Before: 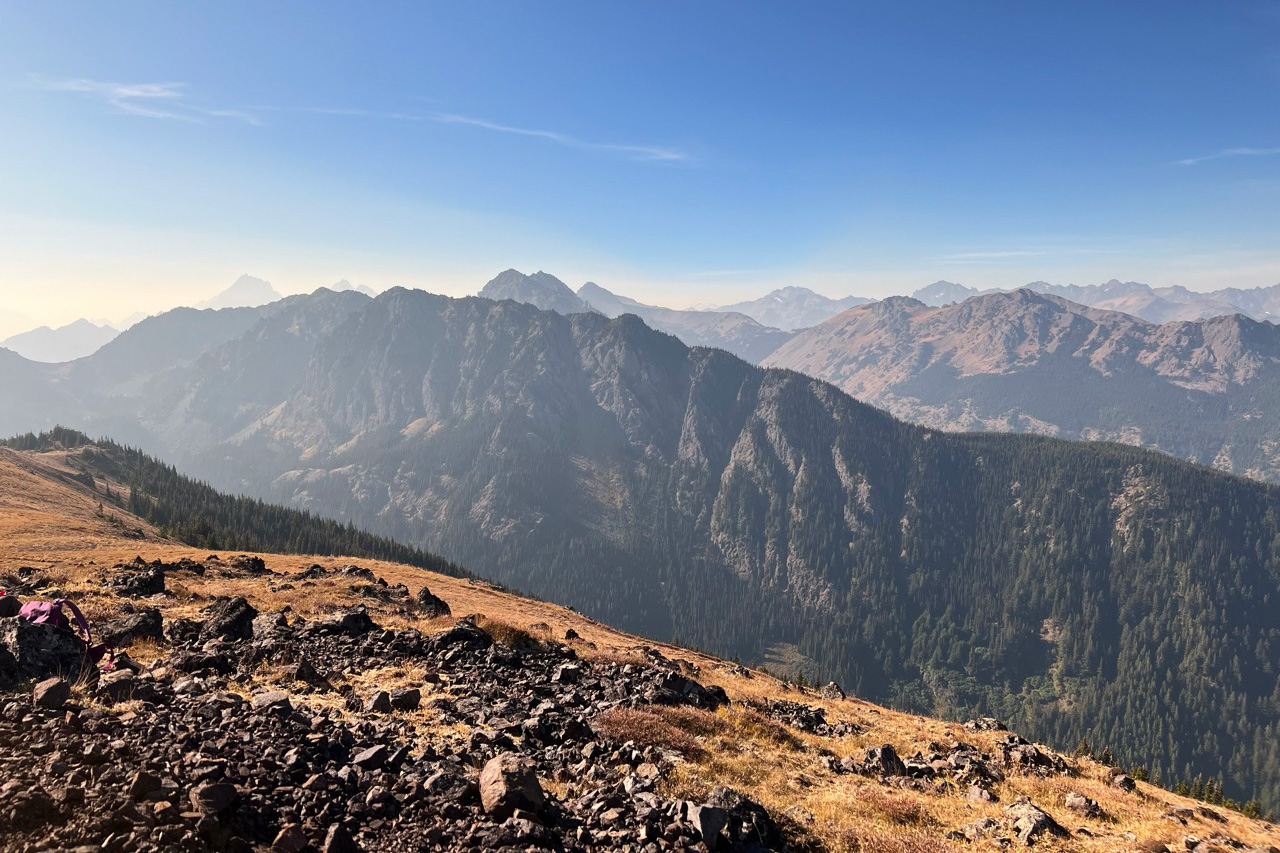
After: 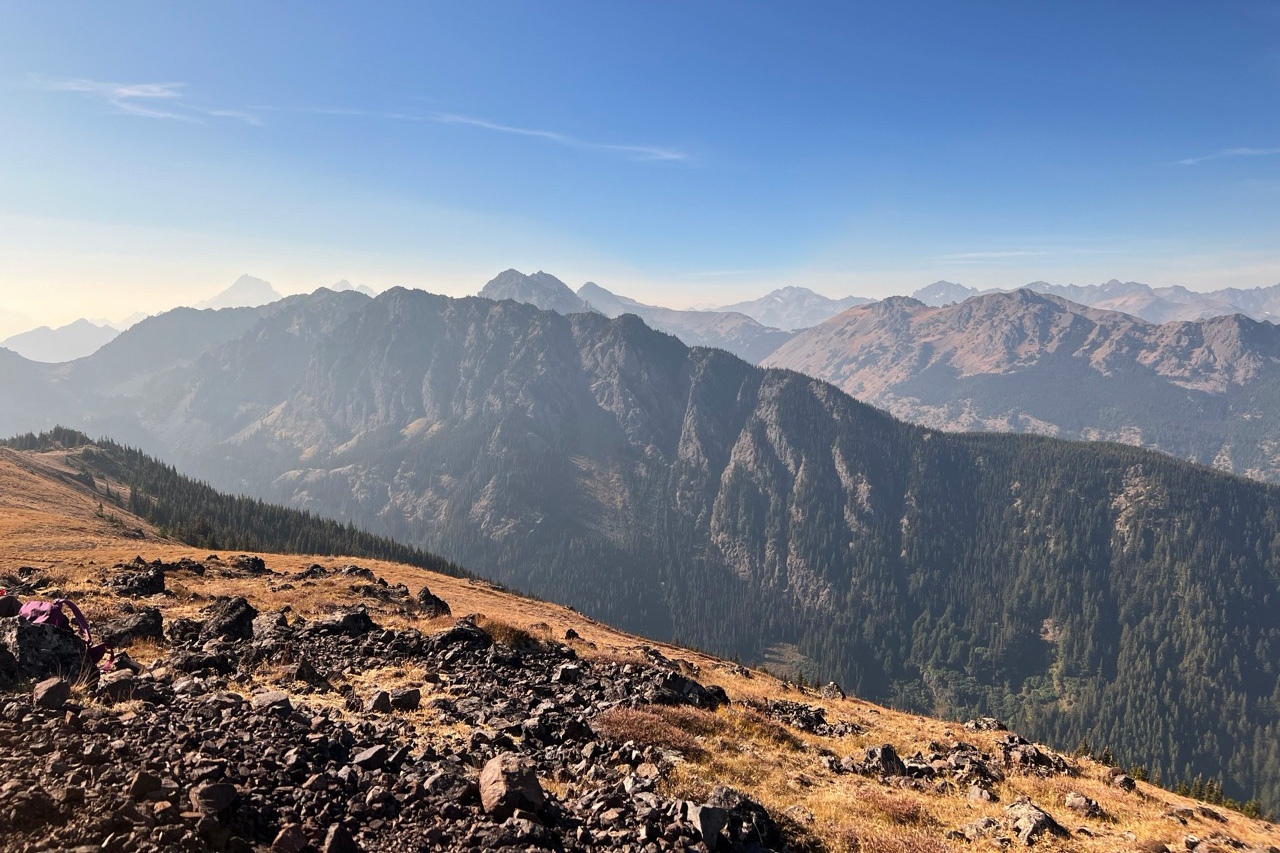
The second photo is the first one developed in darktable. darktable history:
shadows and highlights: shadows 24.91, highlights -24.27
